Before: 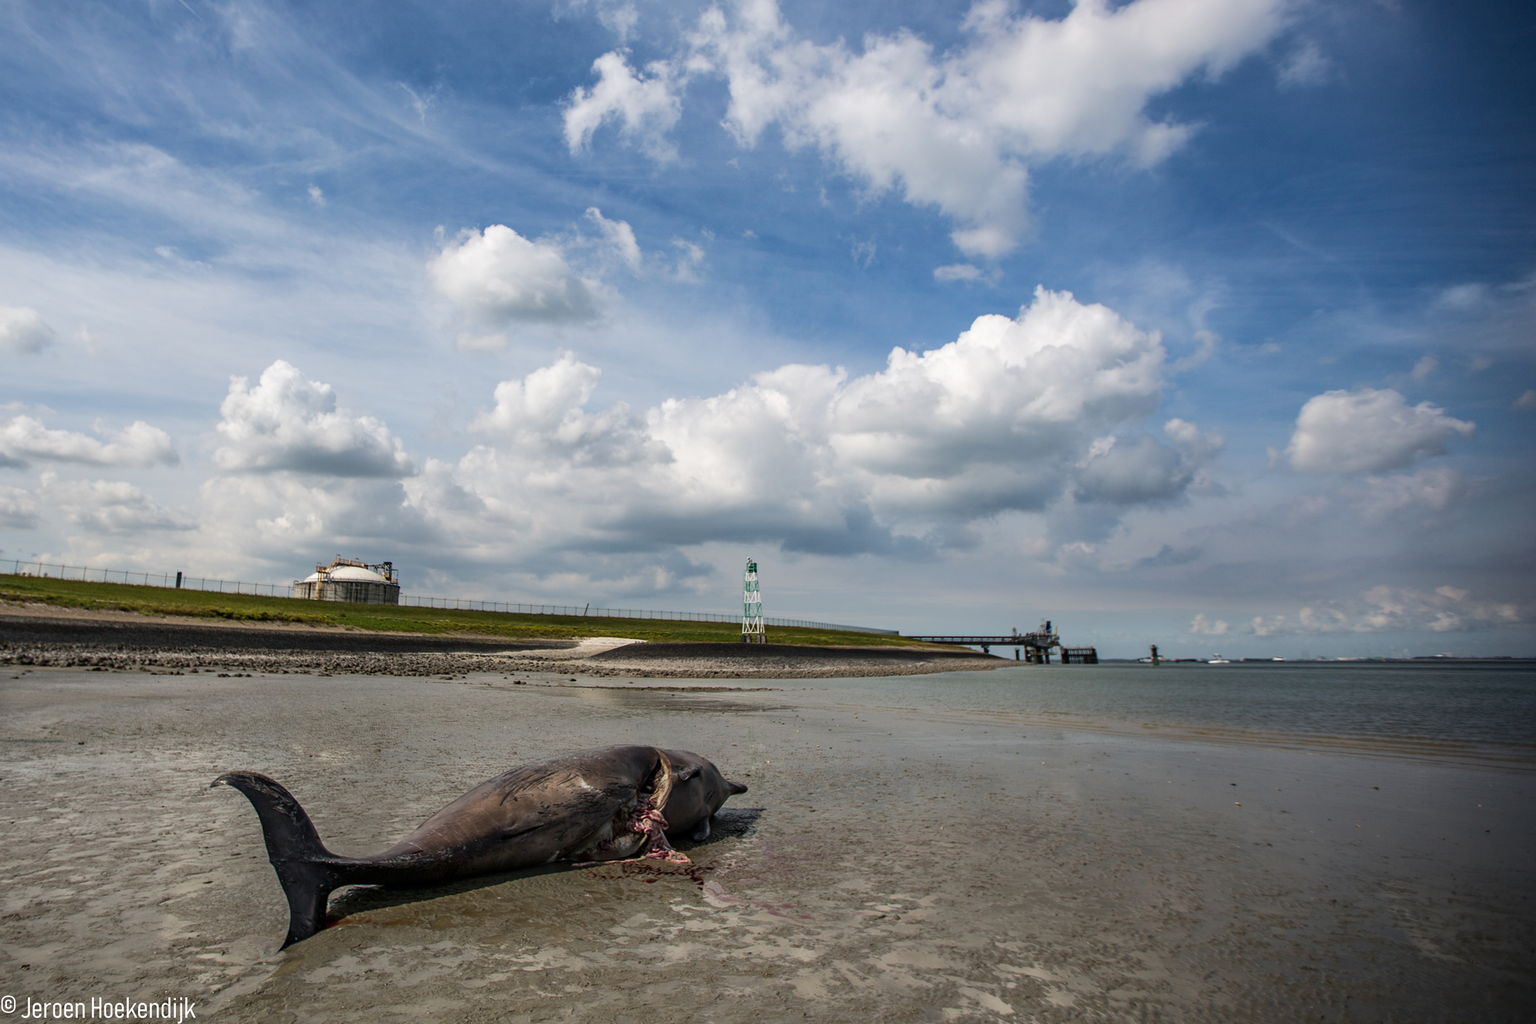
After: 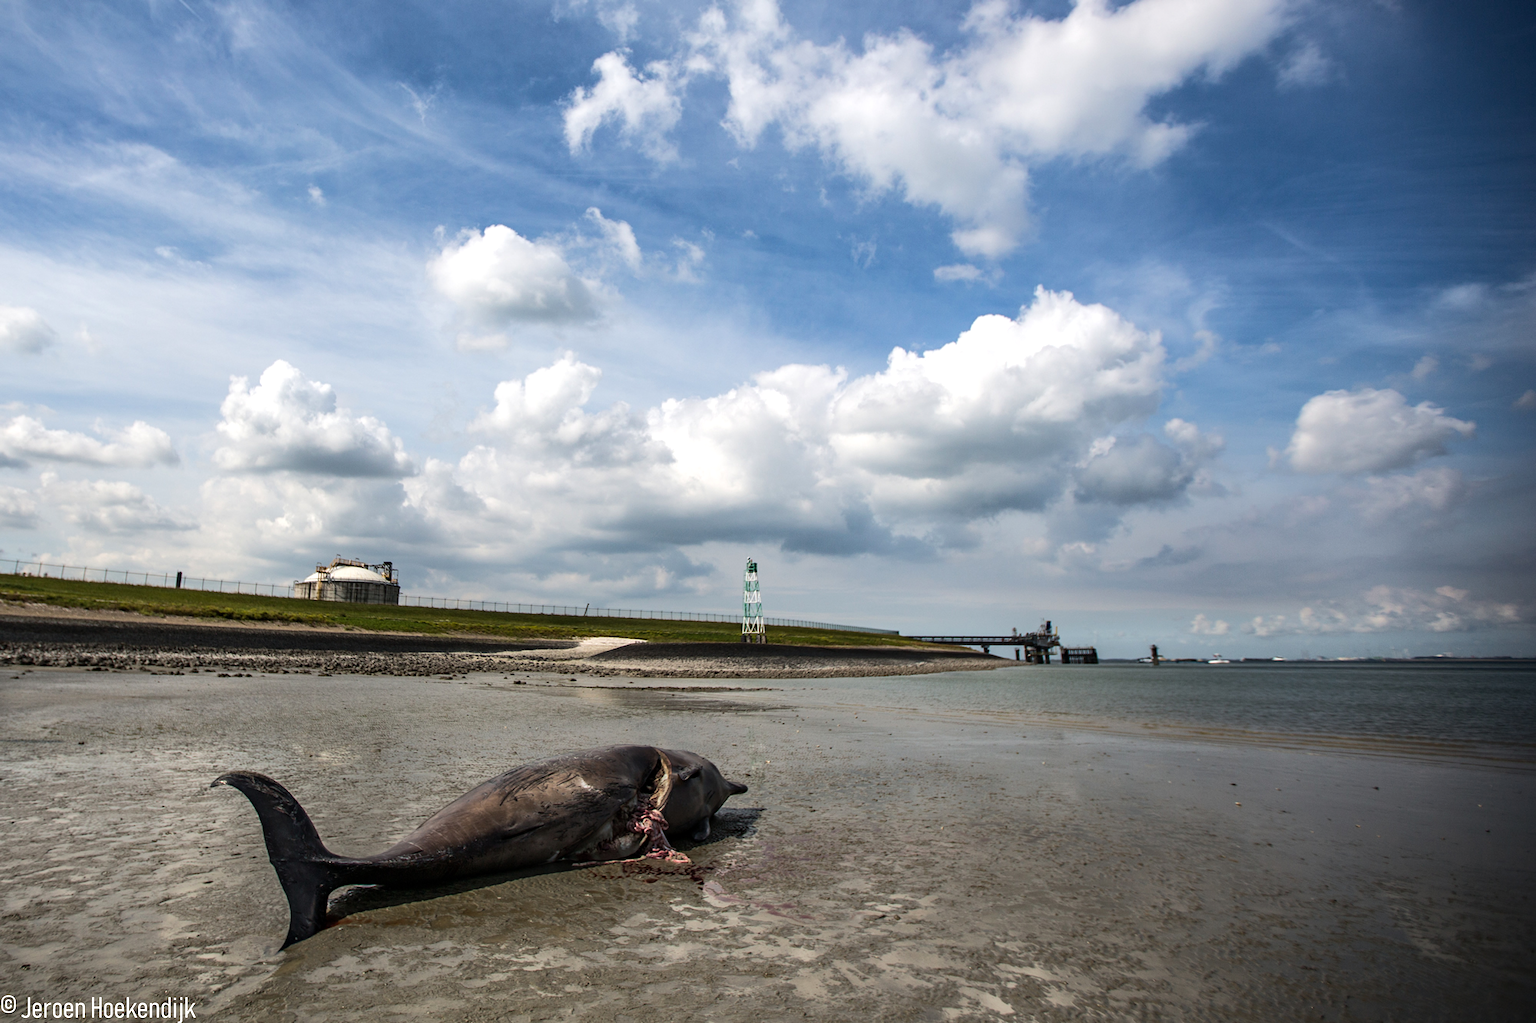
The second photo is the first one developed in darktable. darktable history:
tone equalizer: -8 EV -0.388 EV, -7 EV -0.391 EV, -6 EV -0.33 EV, -5 EV -0.246 EV, -3 EV 0.205 EV, -2 EV 0.353 EV, -1 EV 0.37 EV, +0 EV 0.434 EV, edges refinement/feathering 500, mask exposure compensation -1.57 EV, preserve details no
